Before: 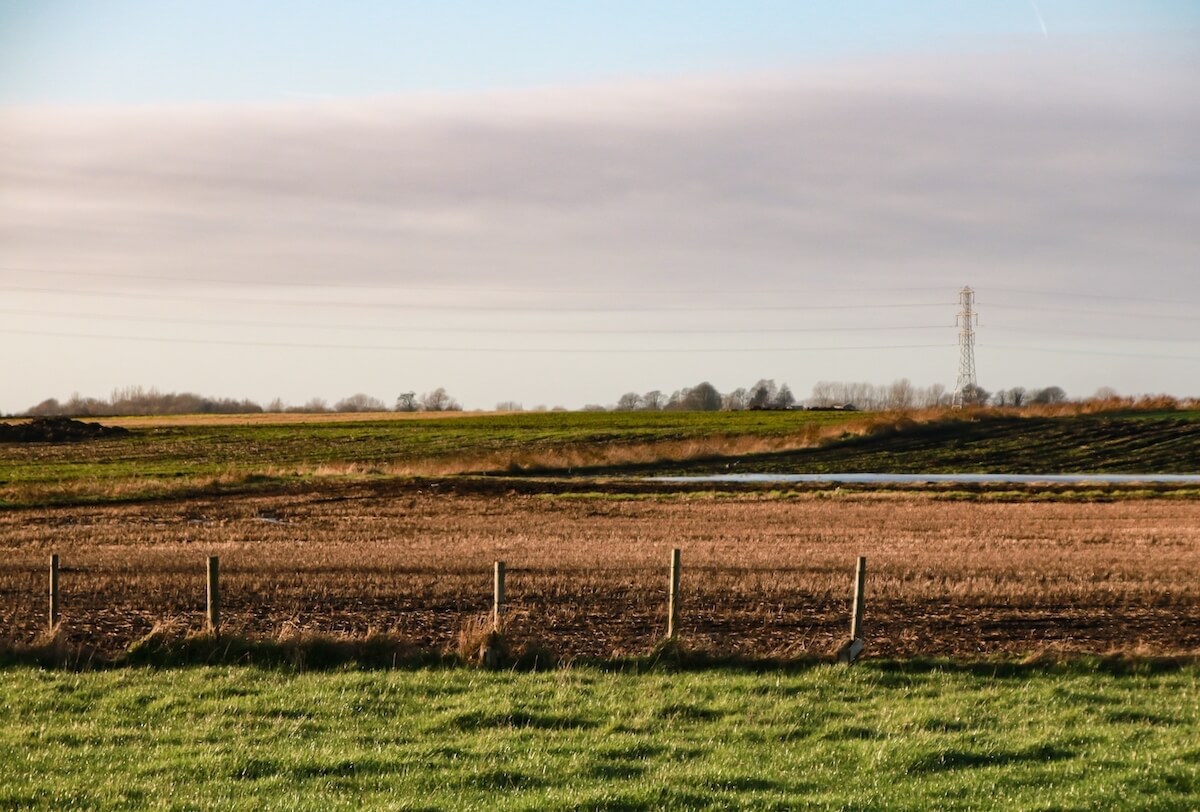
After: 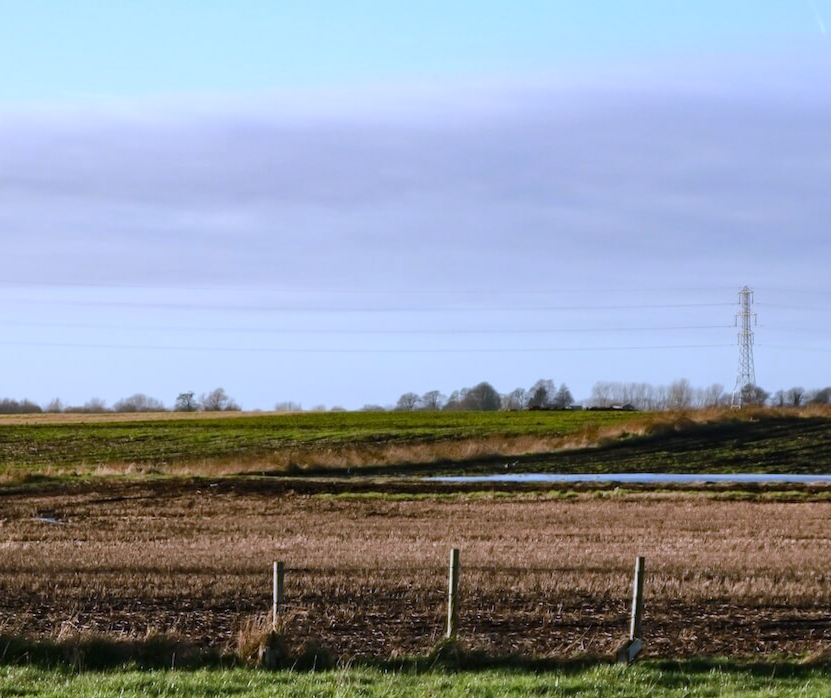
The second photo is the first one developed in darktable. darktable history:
rotate and perspective: automatic cropping original format, crop left 0, crop top 0
white balance: red 0.871, blue 1.249
crop: left 18.479%, right 12.2%, bottom 13.971%
